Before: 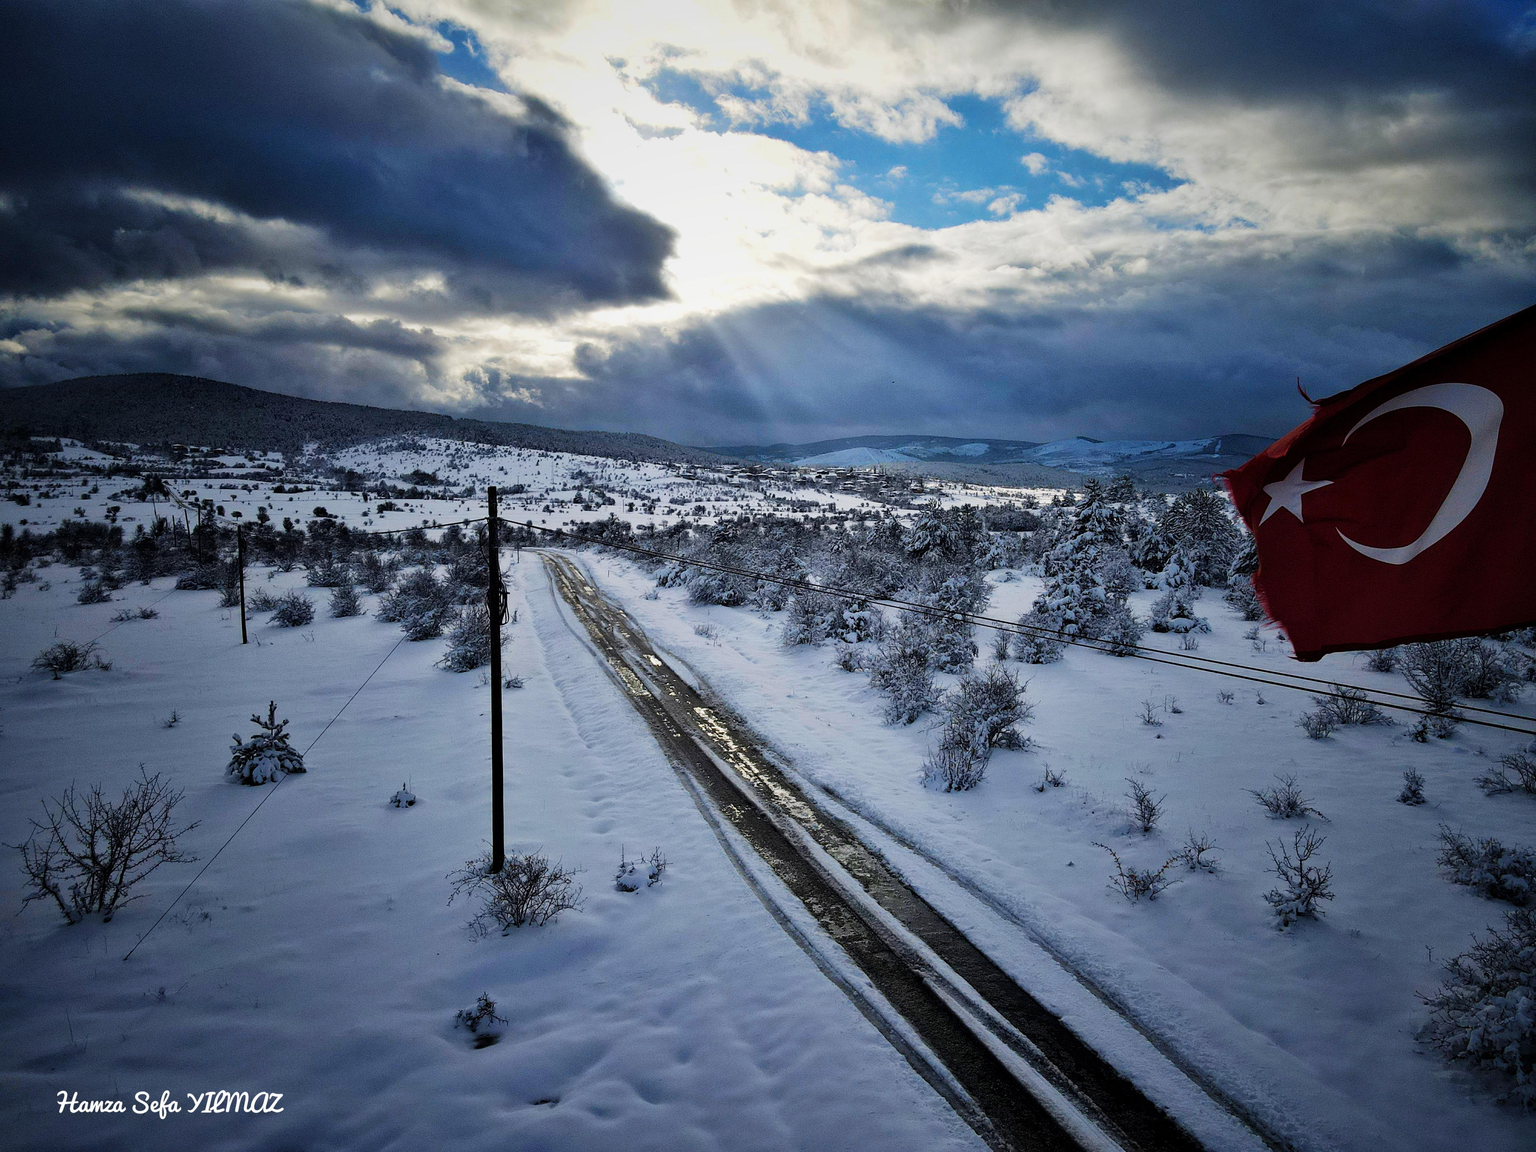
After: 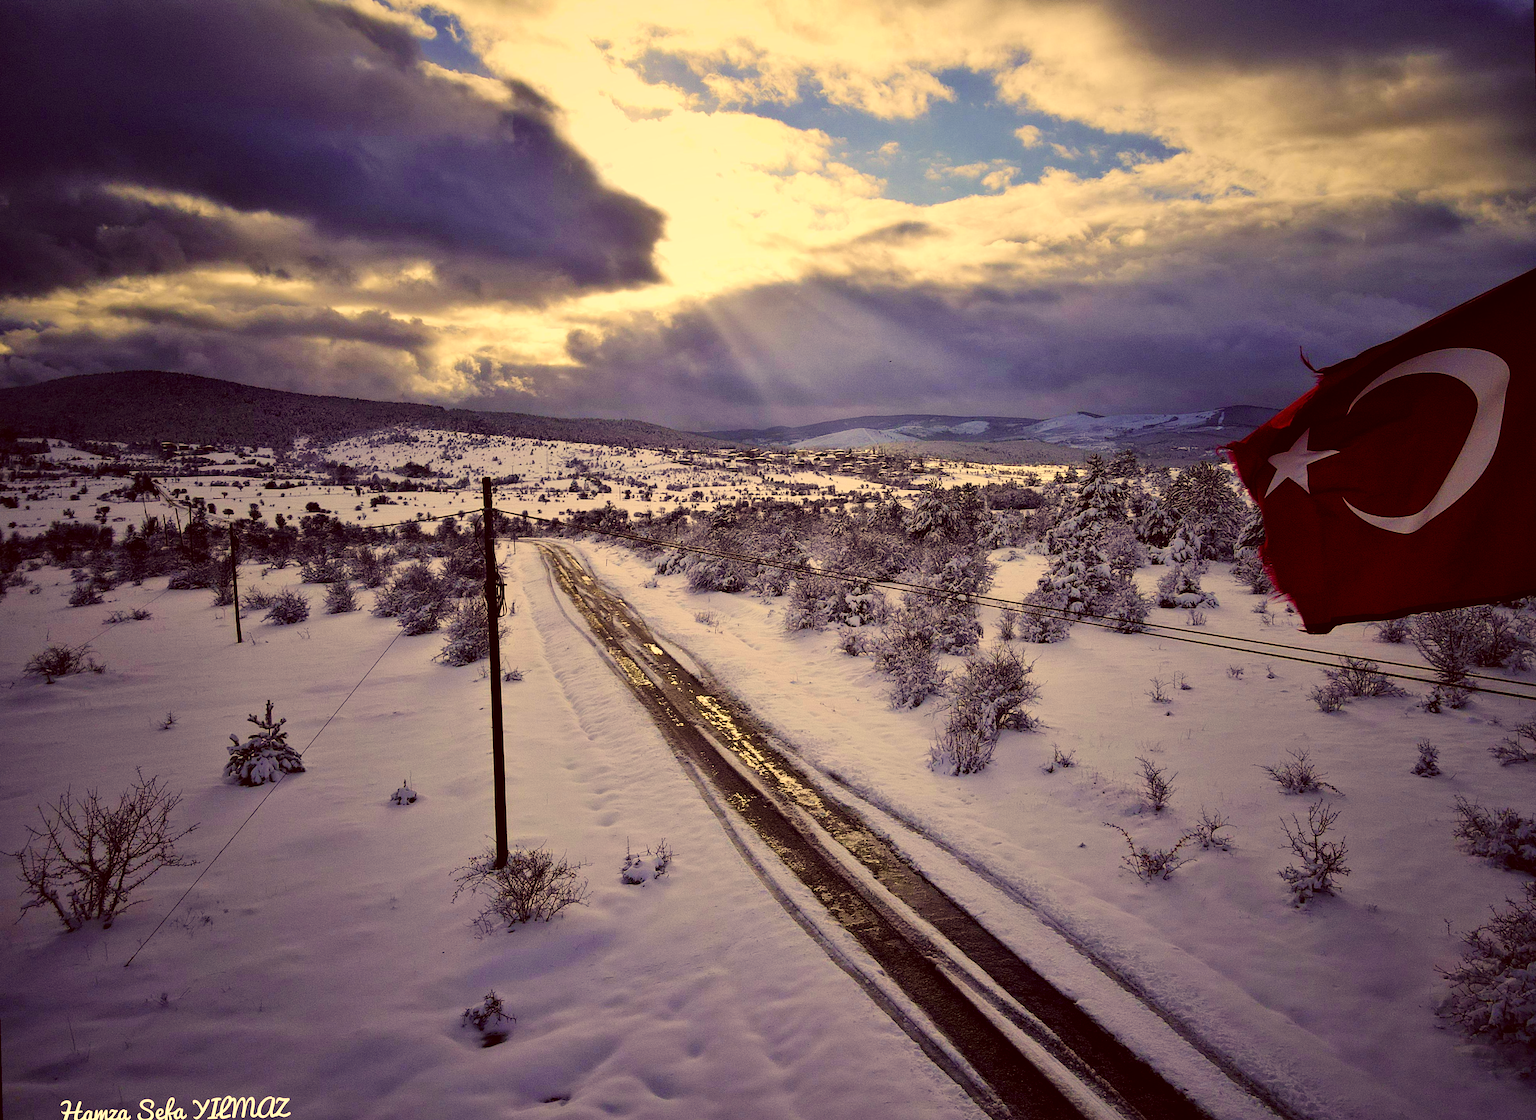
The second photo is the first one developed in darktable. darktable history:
rotate and perspective: rotation -1.42°, crop left 0.016, crop right 0.984, crop top 0.035, crop bottom 0.965
shadows and highlights: shadows -12.5, white point adjustment 4, highlights 28.33
color correction: highlights a* 10.12, highlights b* 39.04, shadows a* 14.62, shadows b* 3.37
color balance rgb: perceptual saturation grading › global saturation 20%, perceptual saturation grading › highlights -25%, perceptual saturation grading › shadows 25%
